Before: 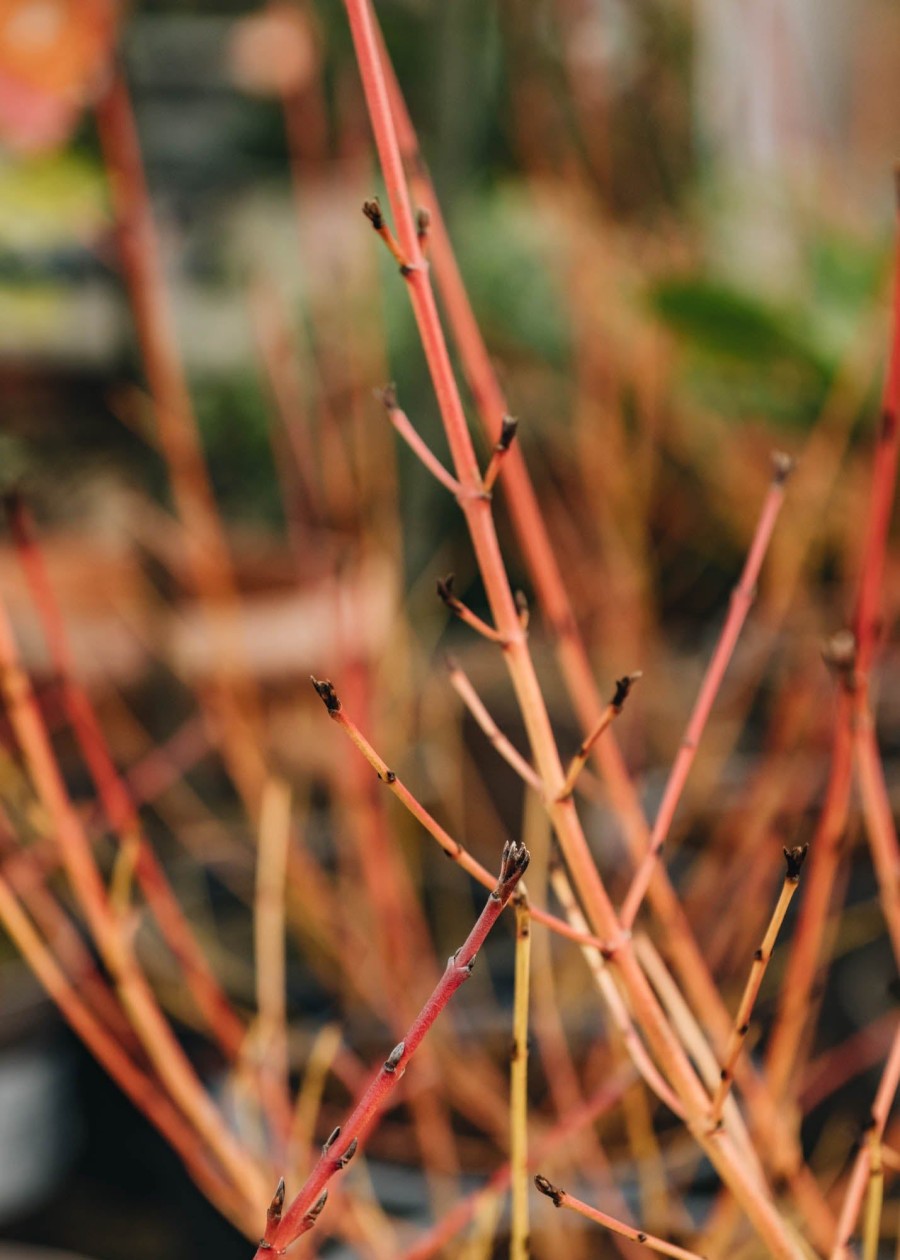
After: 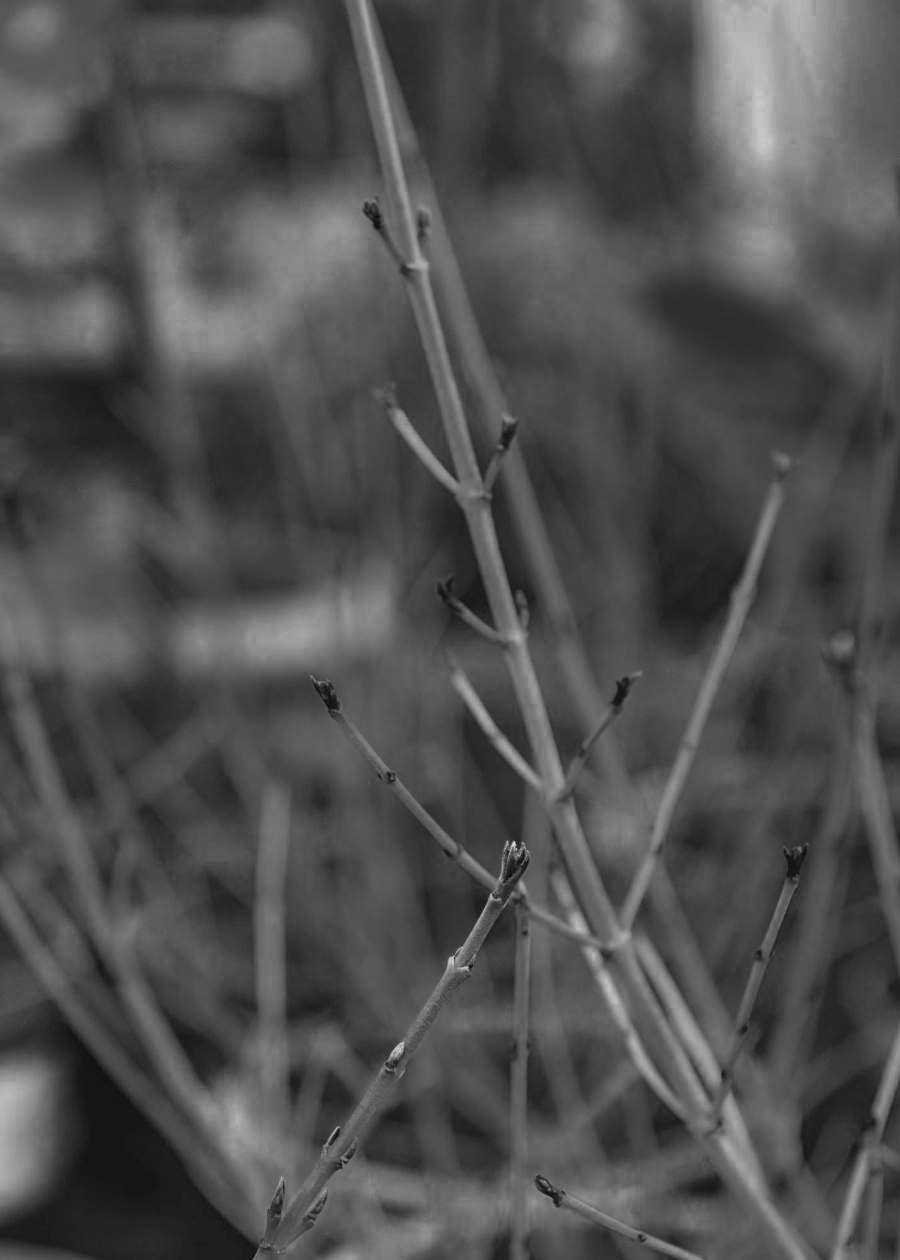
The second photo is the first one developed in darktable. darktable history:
exposure: black level correction 0, exposure 0.7 EV, compensate exposure bias true, compensate highlight preservation false
color zones: curves: ch0 [(0.287, 0.048) (0.493, 0.484) (0.737, 0.816)]; ch1 [(0, 0) (0.143, 0) (0.286, 0) (0.429, 0) (0.571, 0) (0.714, 0) (0.857, 0)]
